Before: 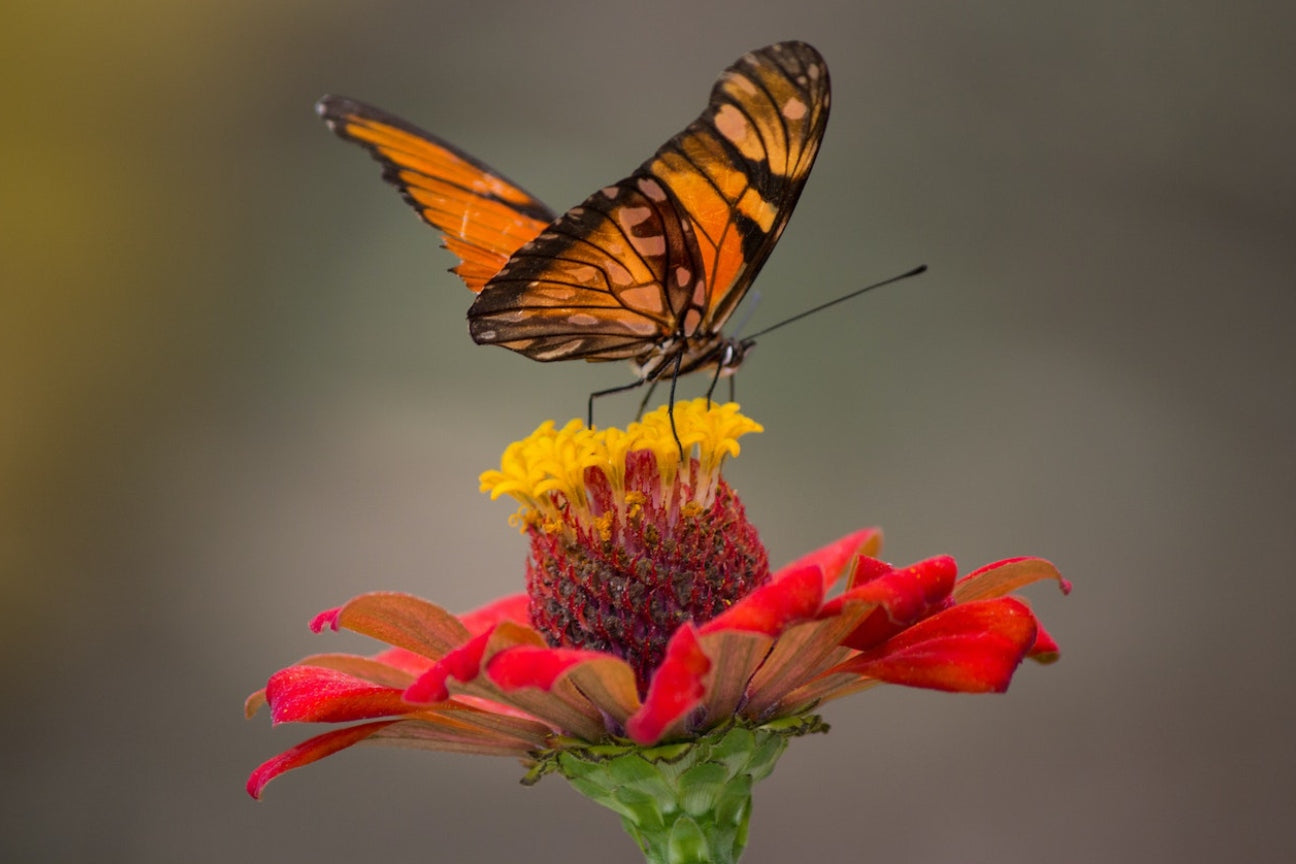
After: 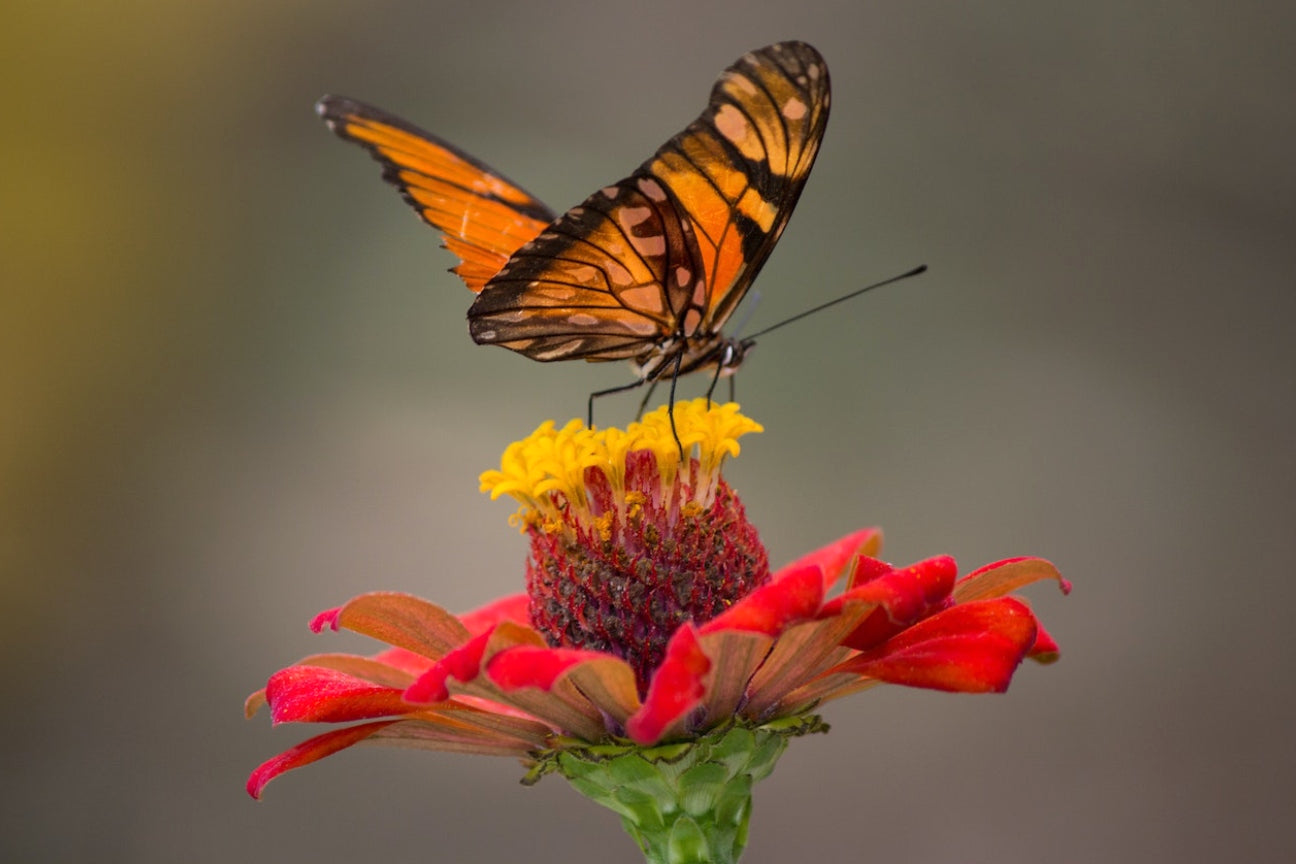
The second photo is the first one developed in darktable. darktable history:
exposure: exposure 0.125 EV, compensate highlight preservation false
